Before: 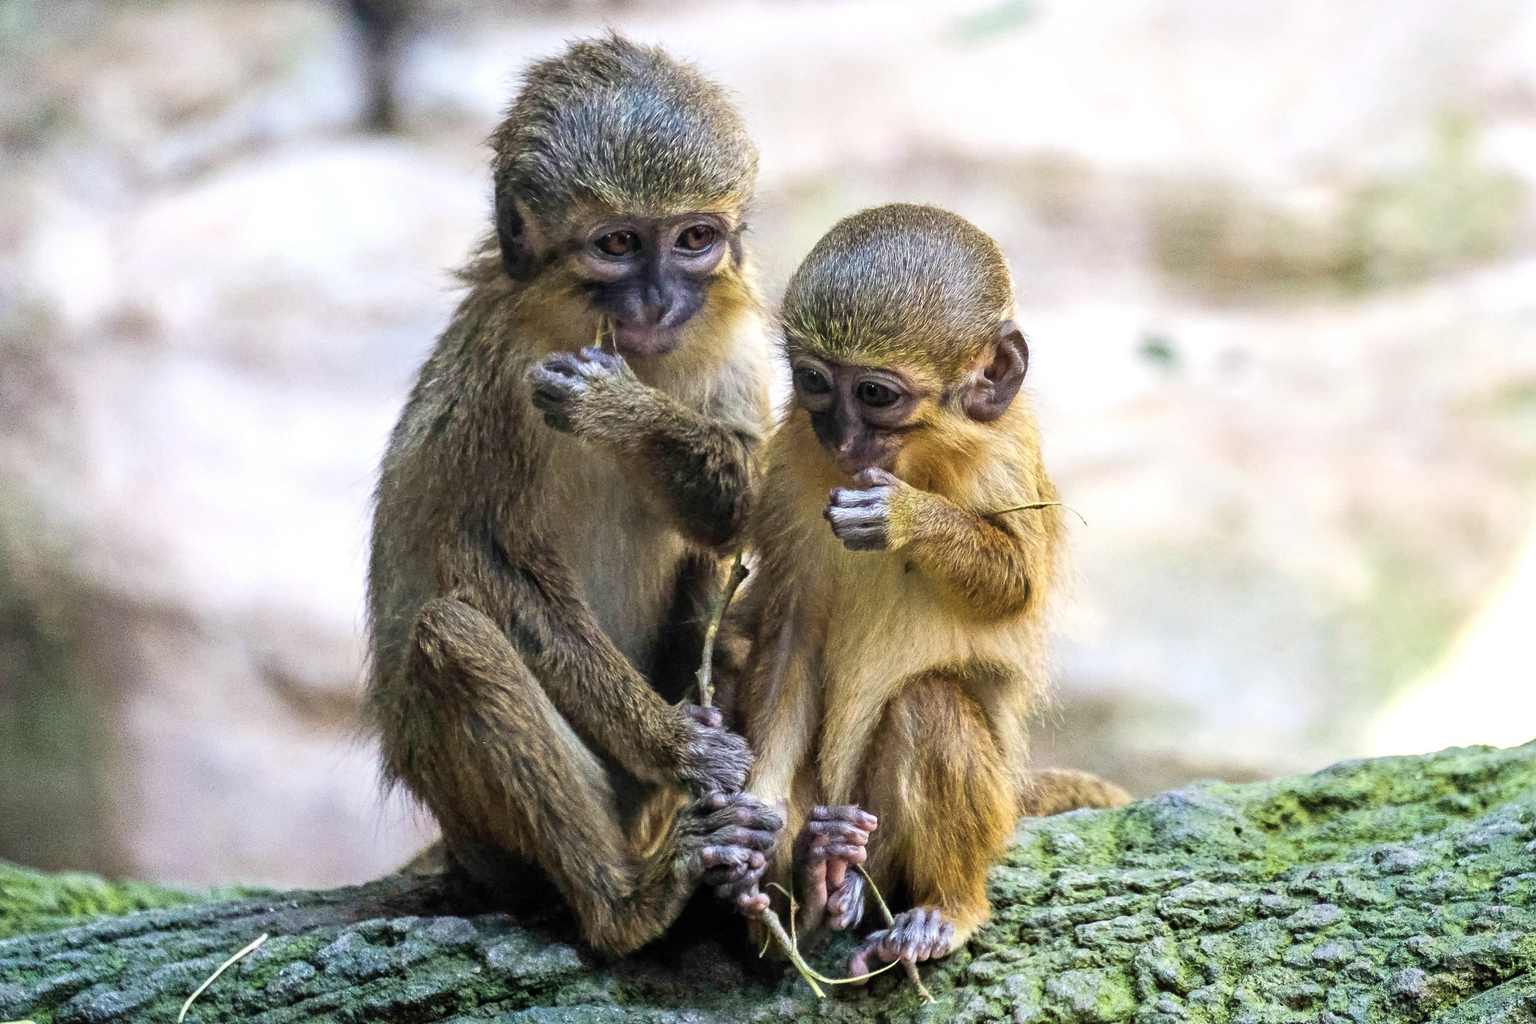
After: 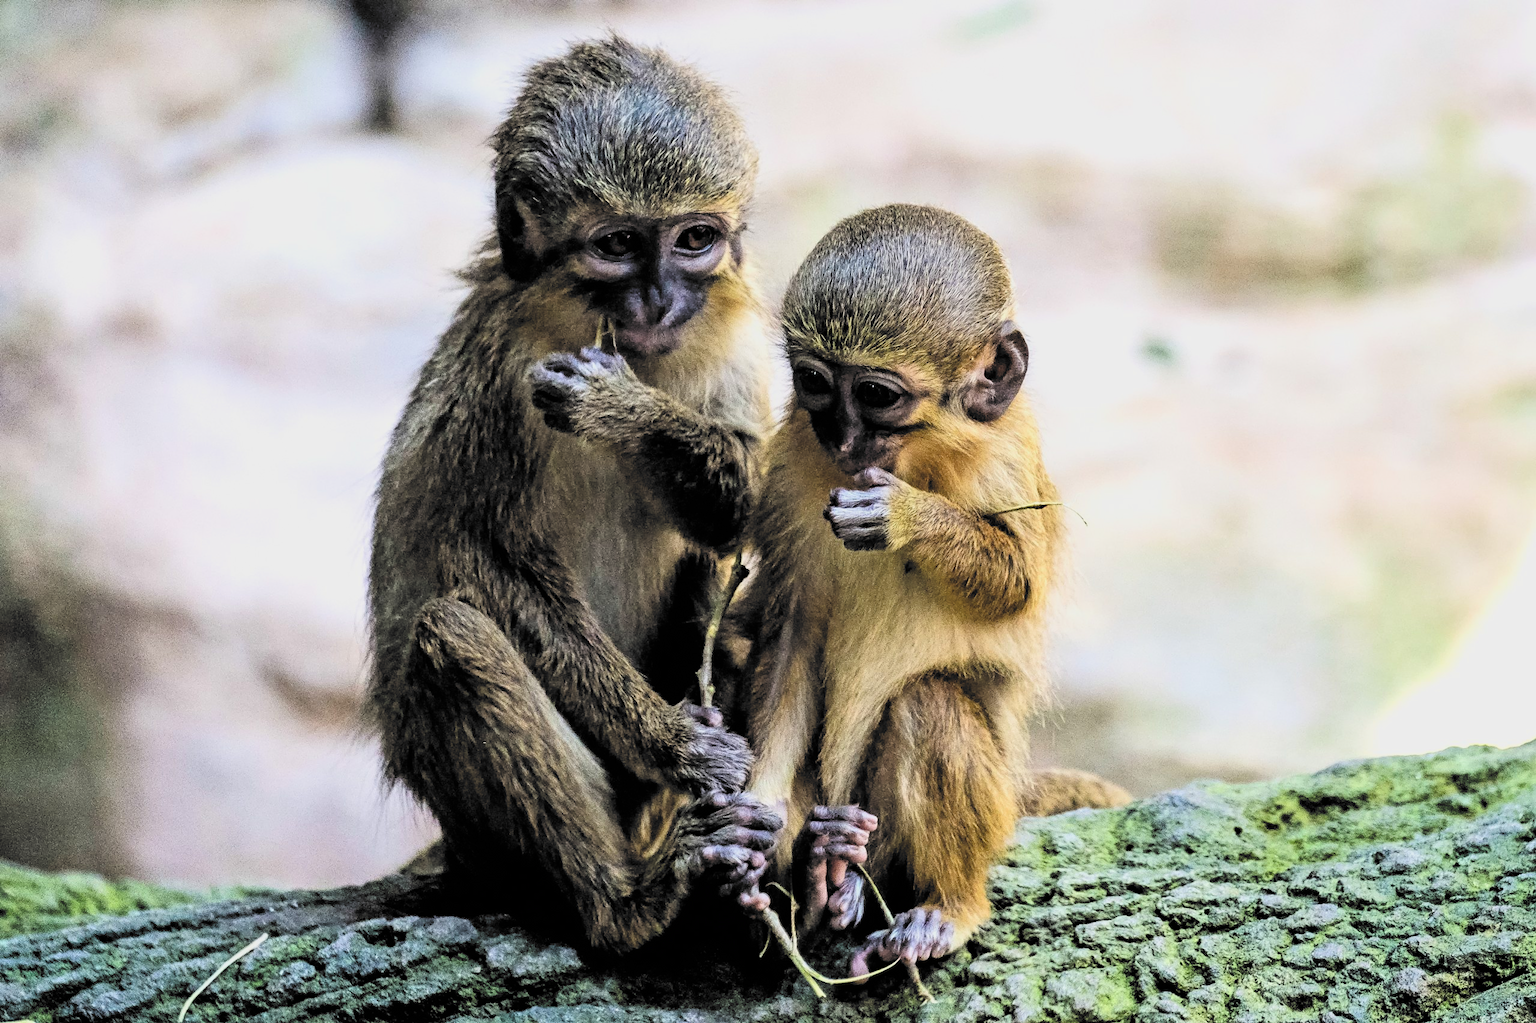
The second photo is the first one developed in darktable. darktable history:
filmic rgb: black relative exposure -5.09 EV, white relative exposure 3.51 EV, threshold 3.06 EV, hardness 3.18, contrast 1.395, highlights saturation mix -49.1%, color science v6 (2022), enable highlight reconstruction true
